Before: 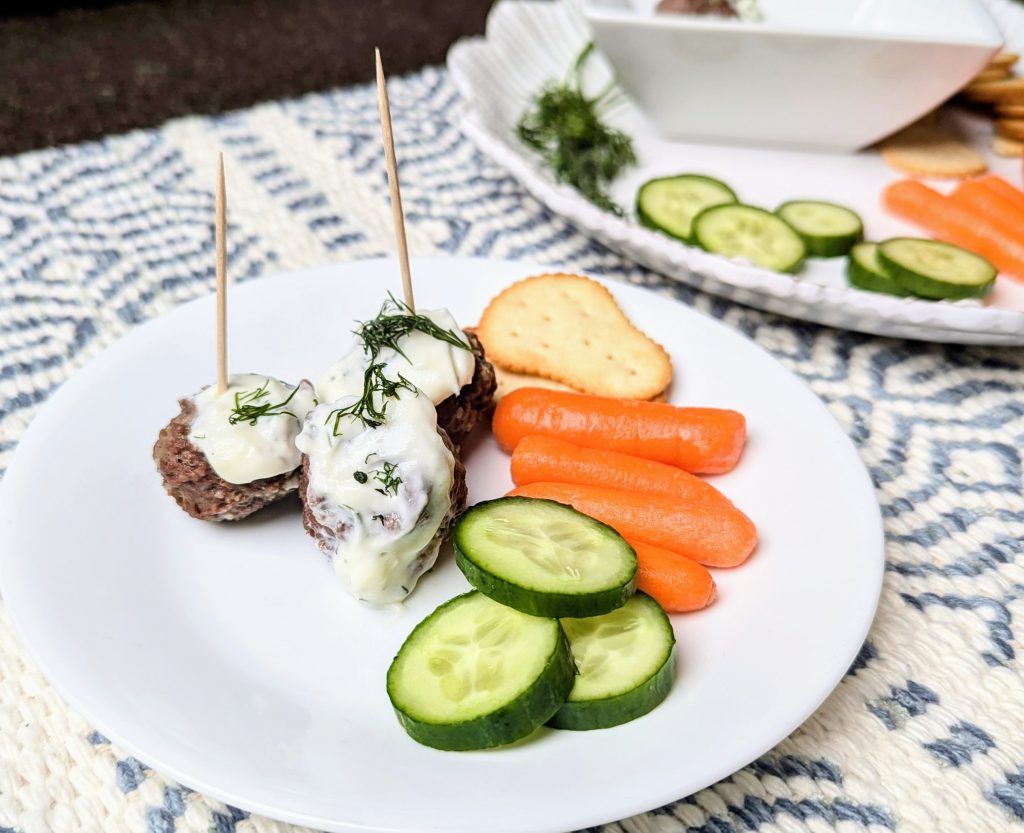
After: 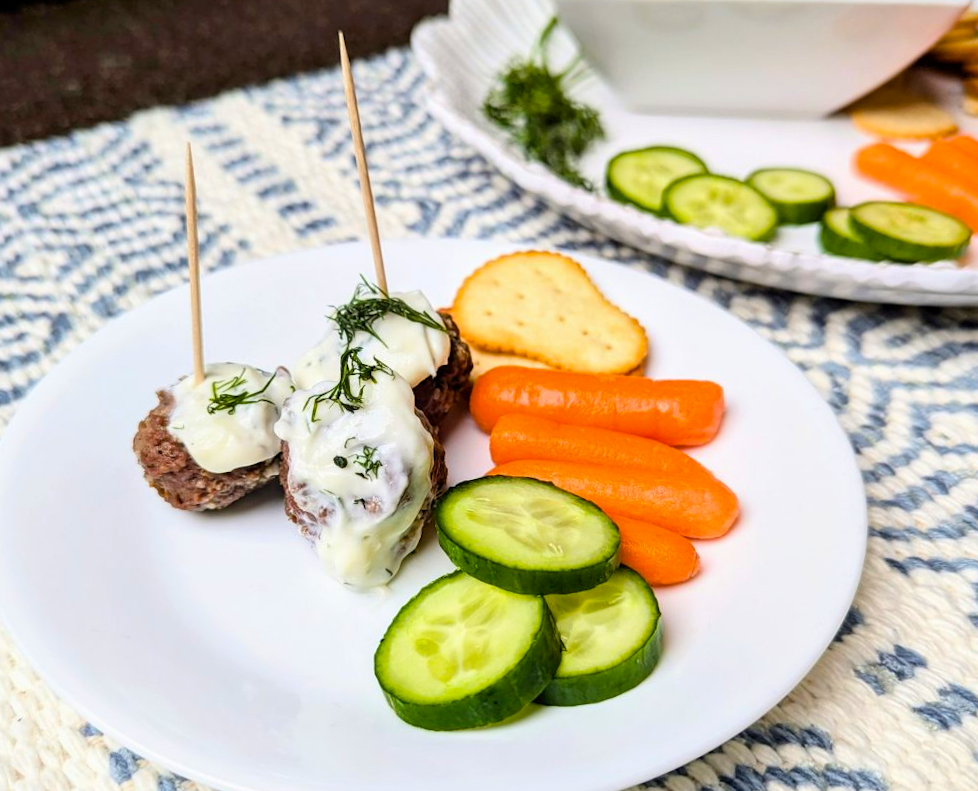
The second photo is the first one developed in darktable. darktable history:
rotate and perspective: rotation -2.12°, lens shift (vertical) 0.009, lens shift (horizontal) -0.008, automatic cropping original format, crop left 0.036, crop right 0.964, crop top 0.05, crop bottom 0.959
color balance rgb: perceptual saturation grading › global saturation 30%, global vibrance 20%
